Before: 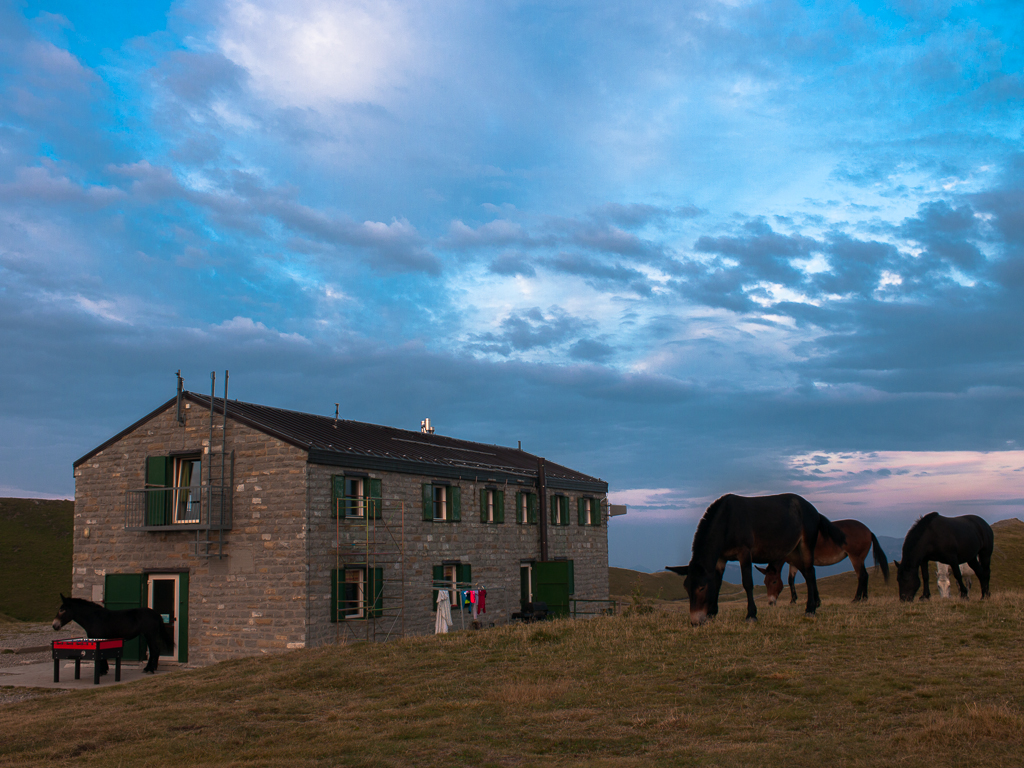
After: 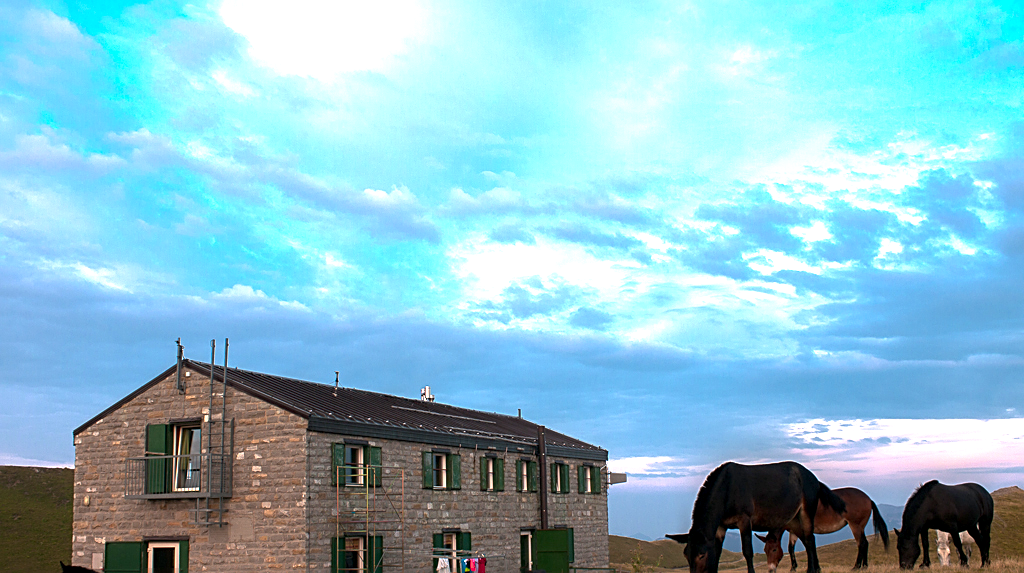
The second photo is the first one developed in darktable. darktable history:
sharpen: on, module defaults
exposure: black level correction 0.001, exposure 1.304 EV, compensate highlight preservation false
crop: top 4.205%, bottom 21.181%
